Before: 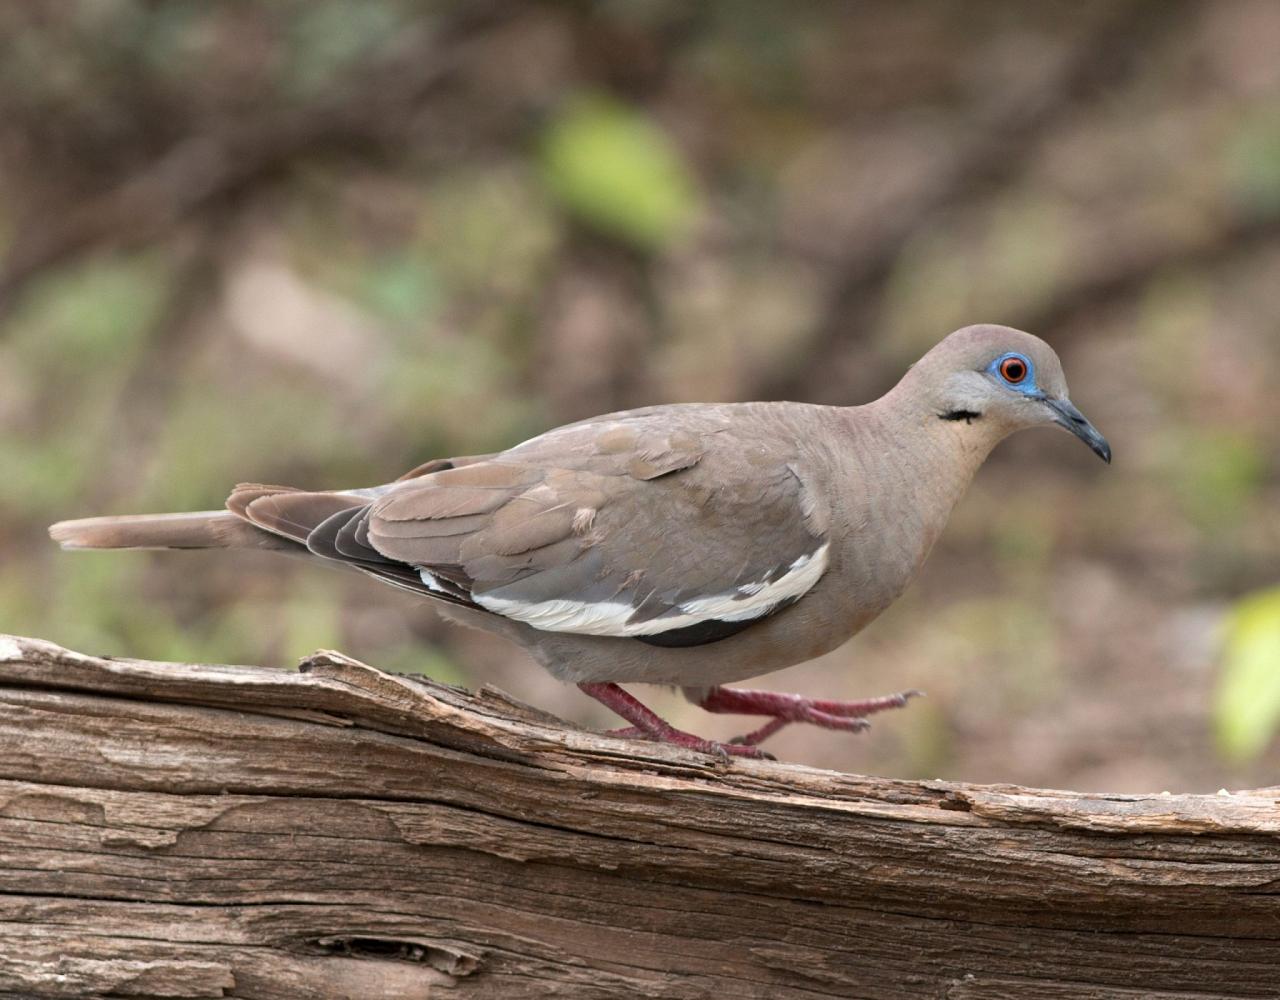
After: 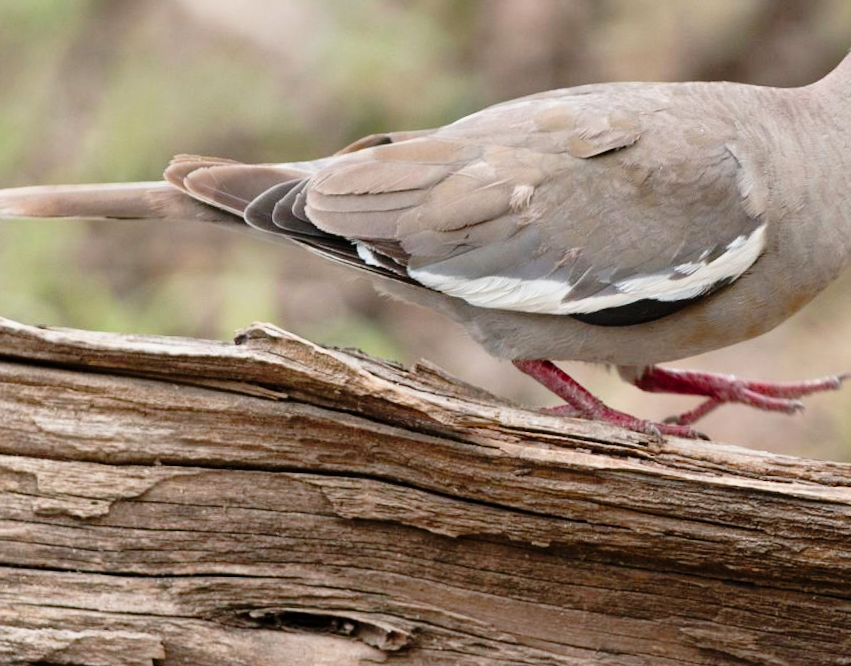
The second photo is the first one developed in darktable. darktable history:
tone curve: curves: ch0 [(0, 0) (0.135, 0.09) (0.326, 0.386) (0.489, 0.573) (0.663, 0.749) (0.854, 0.897) (1, 0.974)]; ch1 [(0, 0) (0.366, 0.367) (0.475, 0.453) (0.494, 0.493) (0.504, 0.497) (0.544, 0.569) (0.562, 0.605) (0.622, 0.694) (1, 1)]; ch2 [(0, 0) (0.333, 0.346) (0.375, 0.375) (0.424, 0.43) (0.476, 0.492) (0.502, 0.503) (0.533, 0.534) (0.572, 0.603) (0.605, 0.656) (0.641, 0.709) (1, 1)], preserve colors none
crop and rotate: angle -0.962°, left 3.922%, top 31.903%, right 28.154%
